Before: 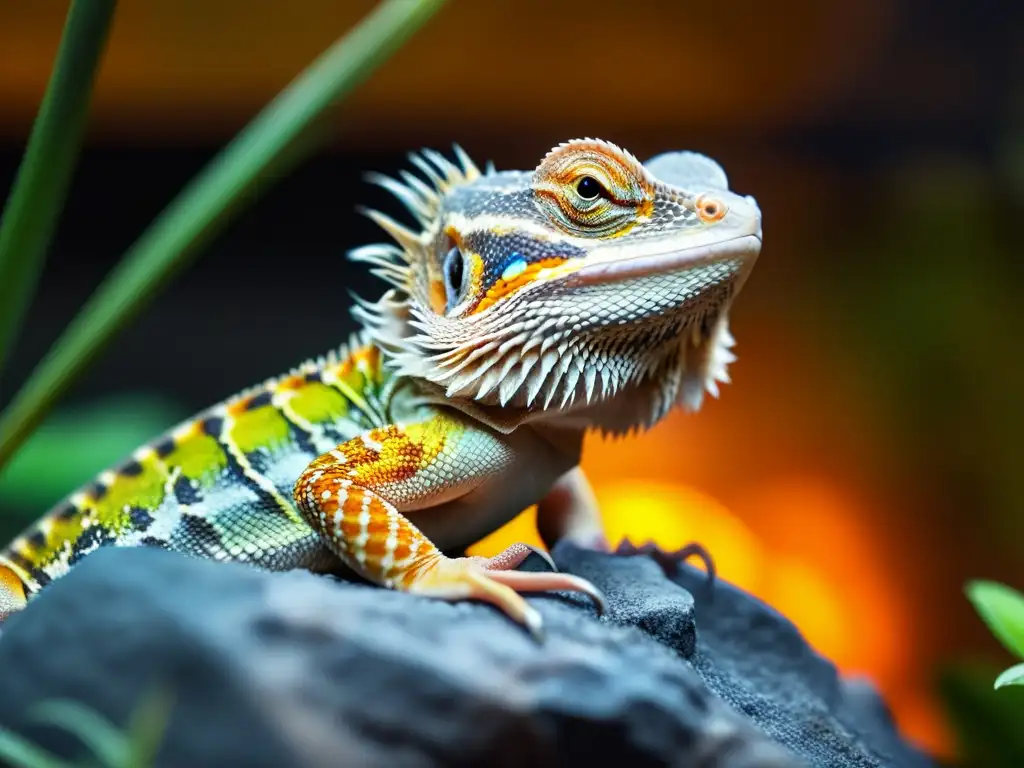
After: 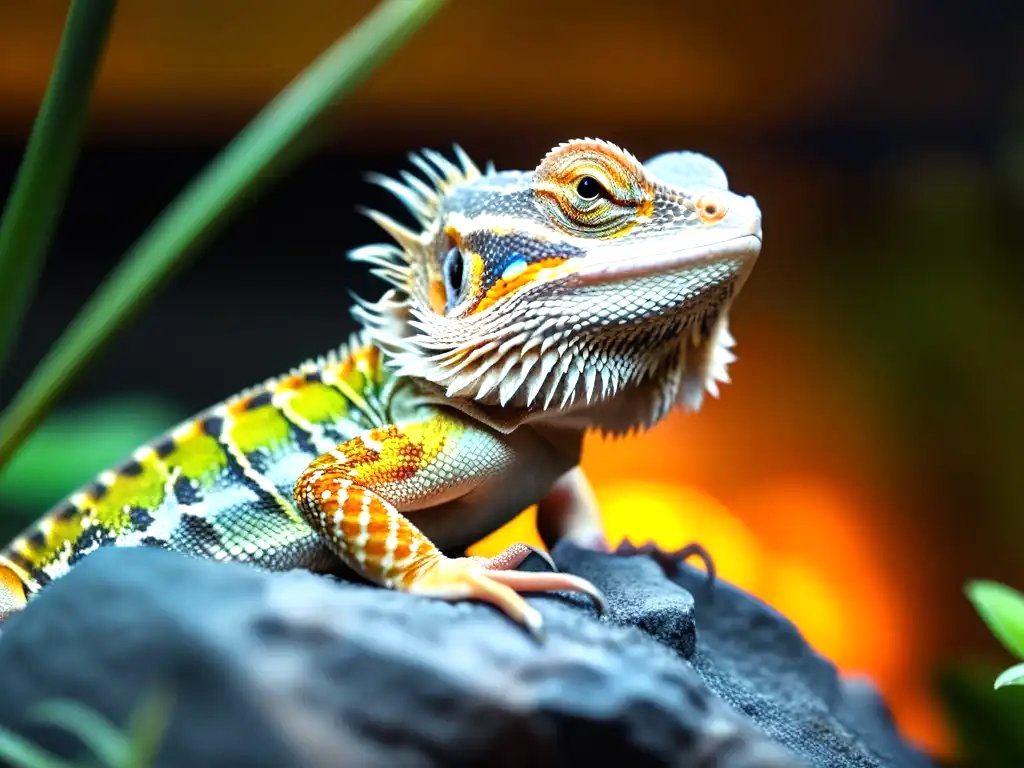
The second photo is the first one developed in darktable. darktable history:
tone equalizer: -8 EV -0.412 EV, -7 EV -0.373 EV, -6 EV -0.299 EV, -5 EV -0.239 EV, -3 EV 0.223 EV, -2 EV 0.321 EV, -1 EV 0.369 EV, +0 EV 0.412 EV
